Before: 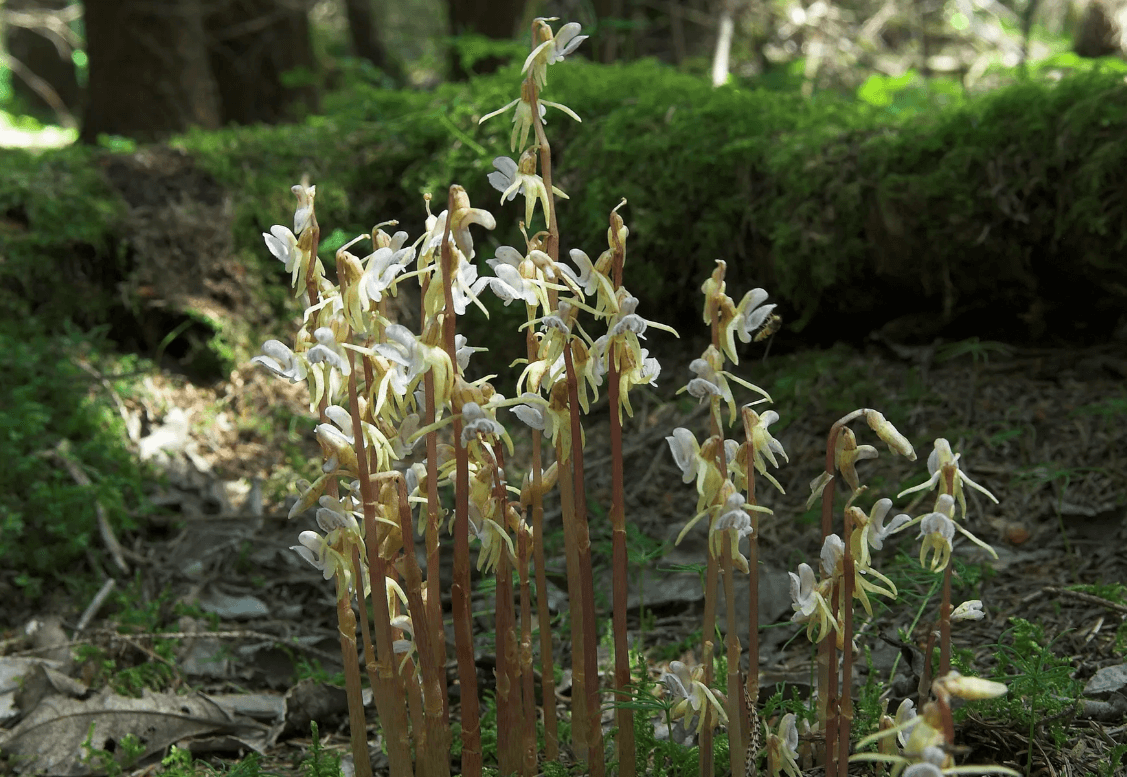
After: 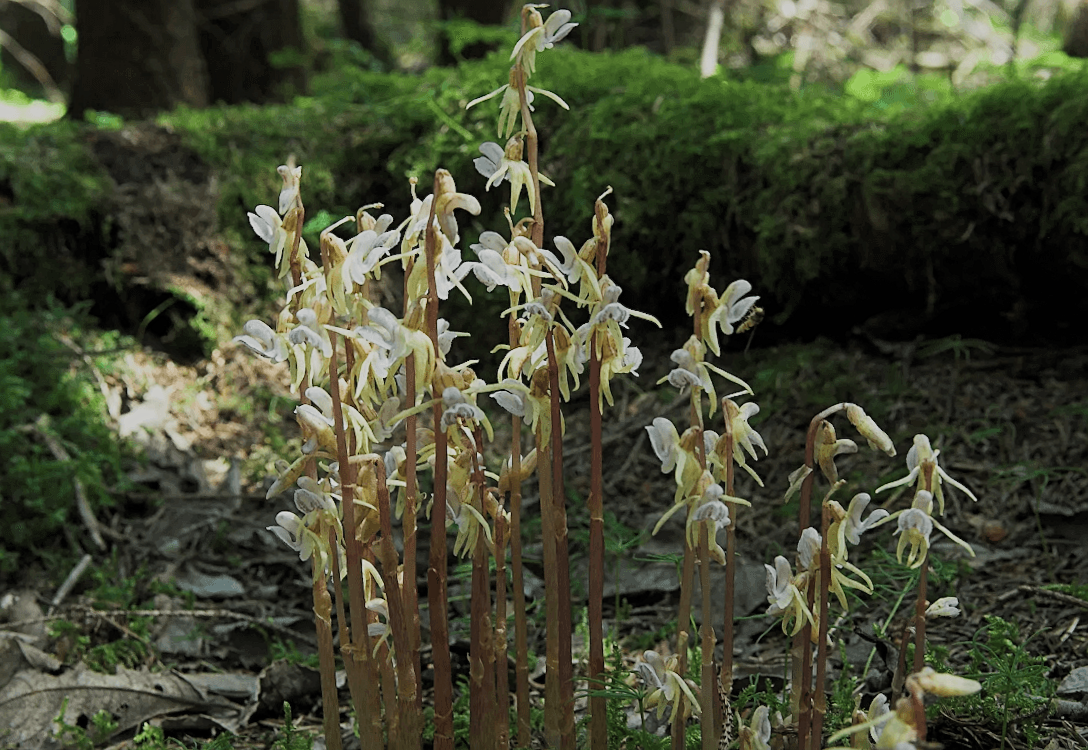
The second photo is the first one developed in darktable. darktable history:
crop and rotate: angle -1.39°
filmic rgb: black relative exposure -7.65 EV, white relative exposure 4.56 EV, hardness 3.61, color science v5 (2021), contrast in shadows safe, contrast in highlights safe
sharpen: radius 2.181, amount 0.378, threshold 0.04
